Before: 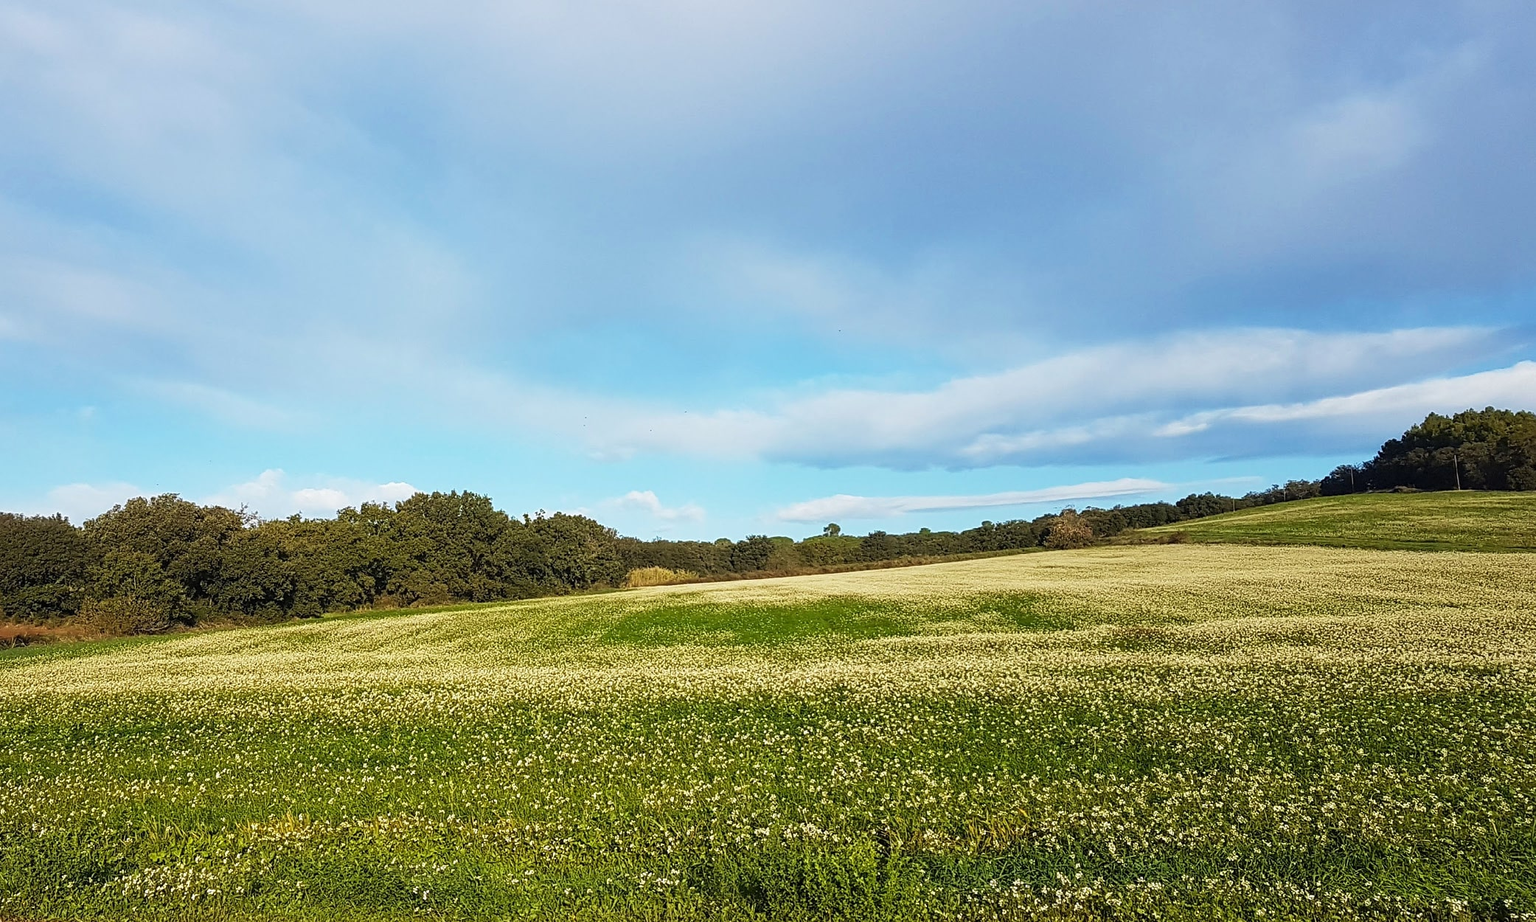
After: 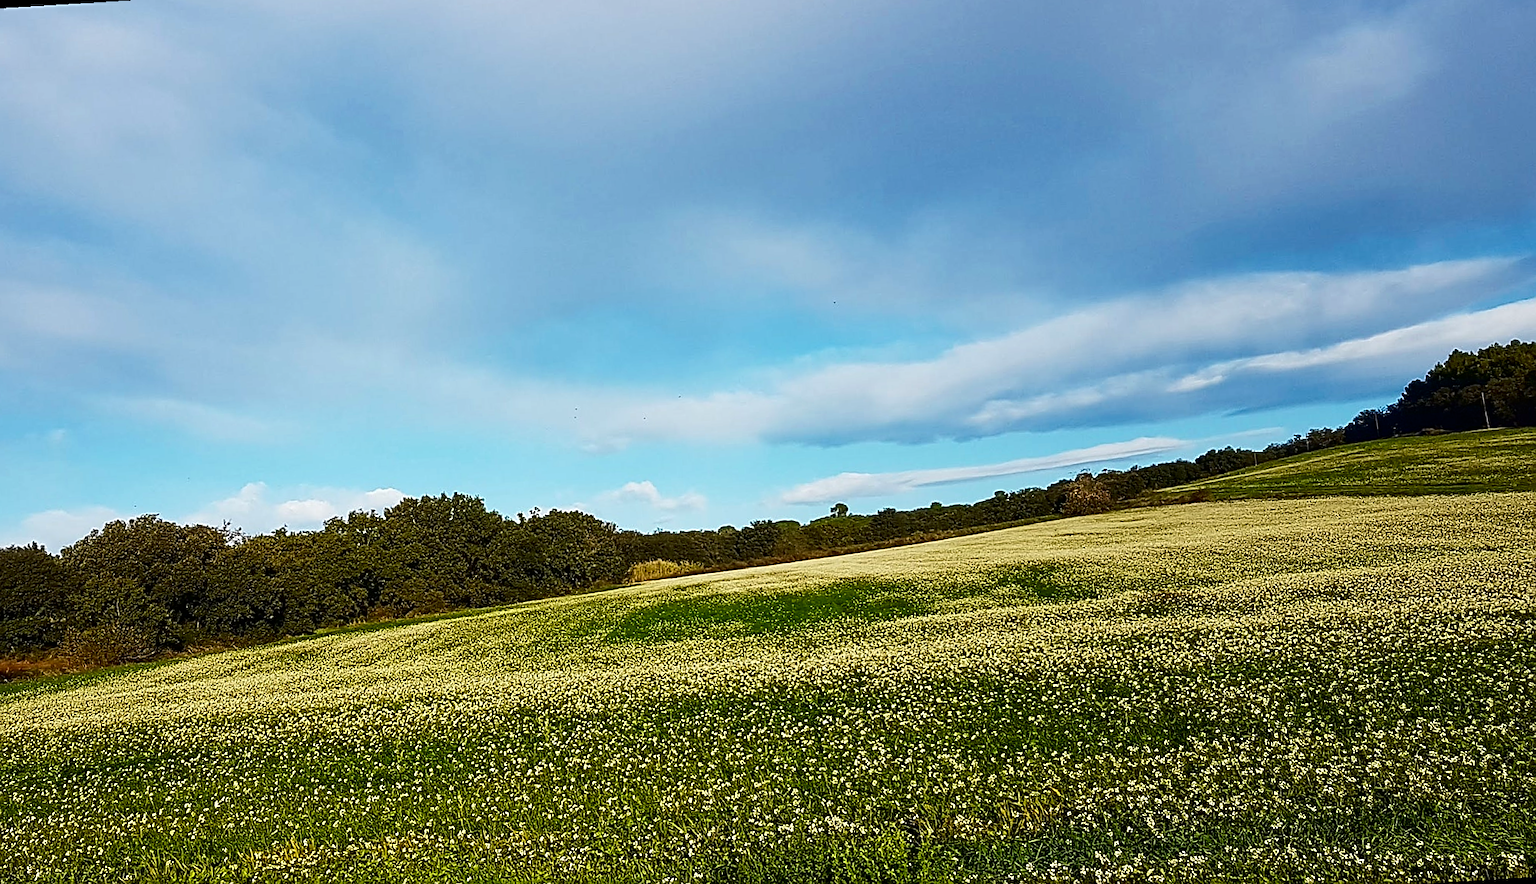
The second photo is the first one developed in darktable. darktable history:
rotate and perspective: rotation -3.52°, crop left 0.036, crop right 0.964, crop top 0.081, crop bottom 0.919
white balance: emerald 1
contrast brightness saturation: contrast 0.13, brightness -0.24, saturation 0.14
sharpen: on, module defaults
